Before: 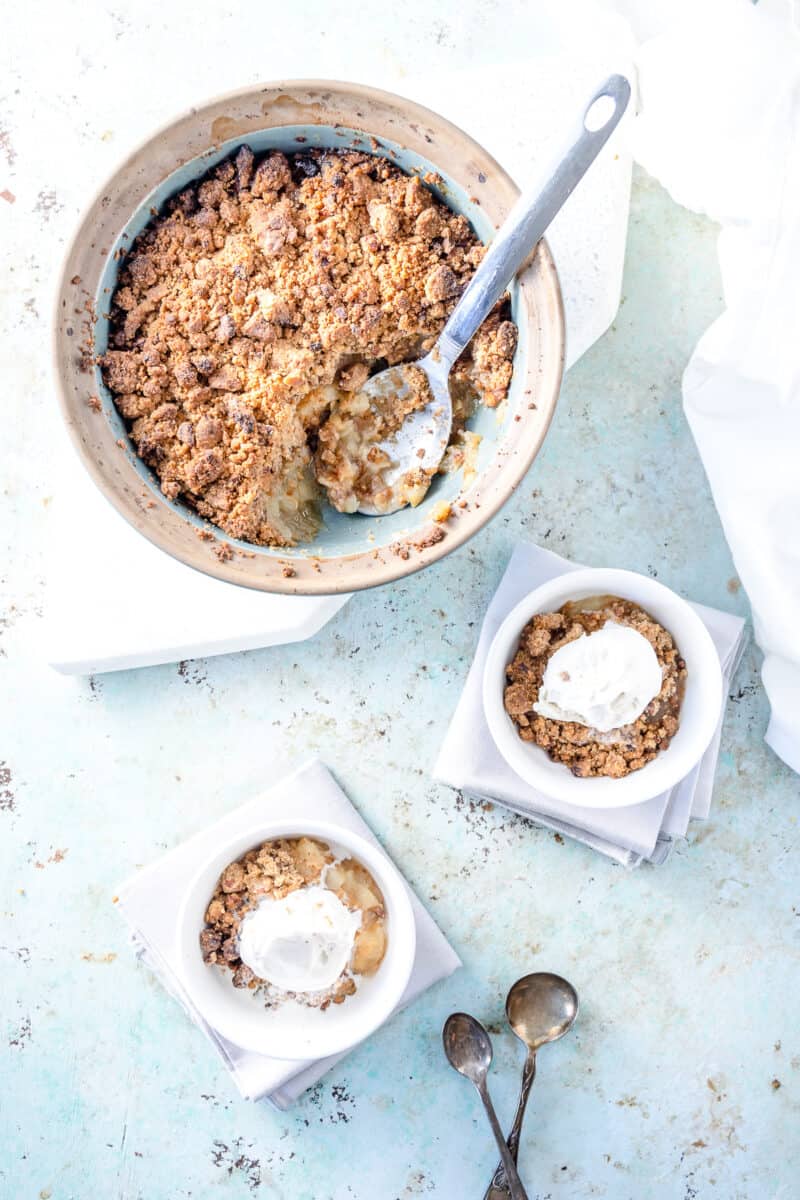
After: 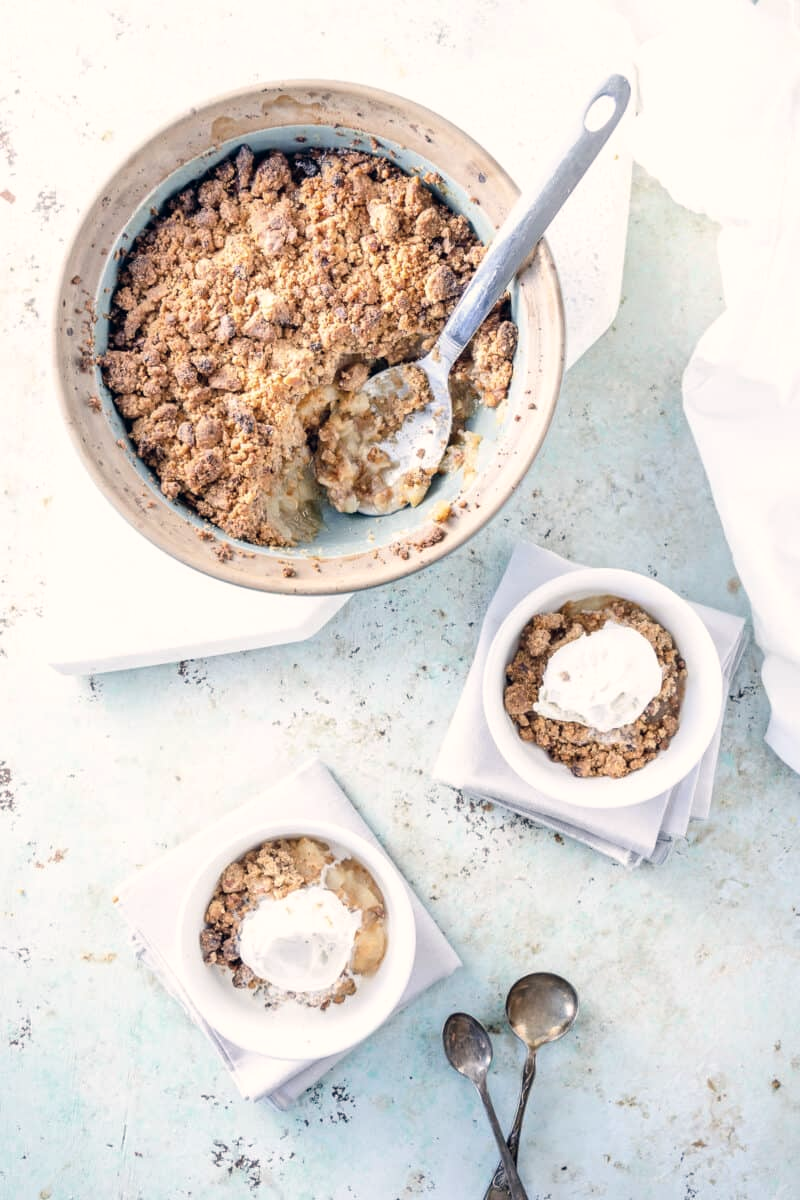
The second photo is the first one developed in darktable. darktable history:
color correction: highlights a* 2.87, highlights b* 5, shadows a* -2.17, shadows b* -4.94, saturation 0.823
